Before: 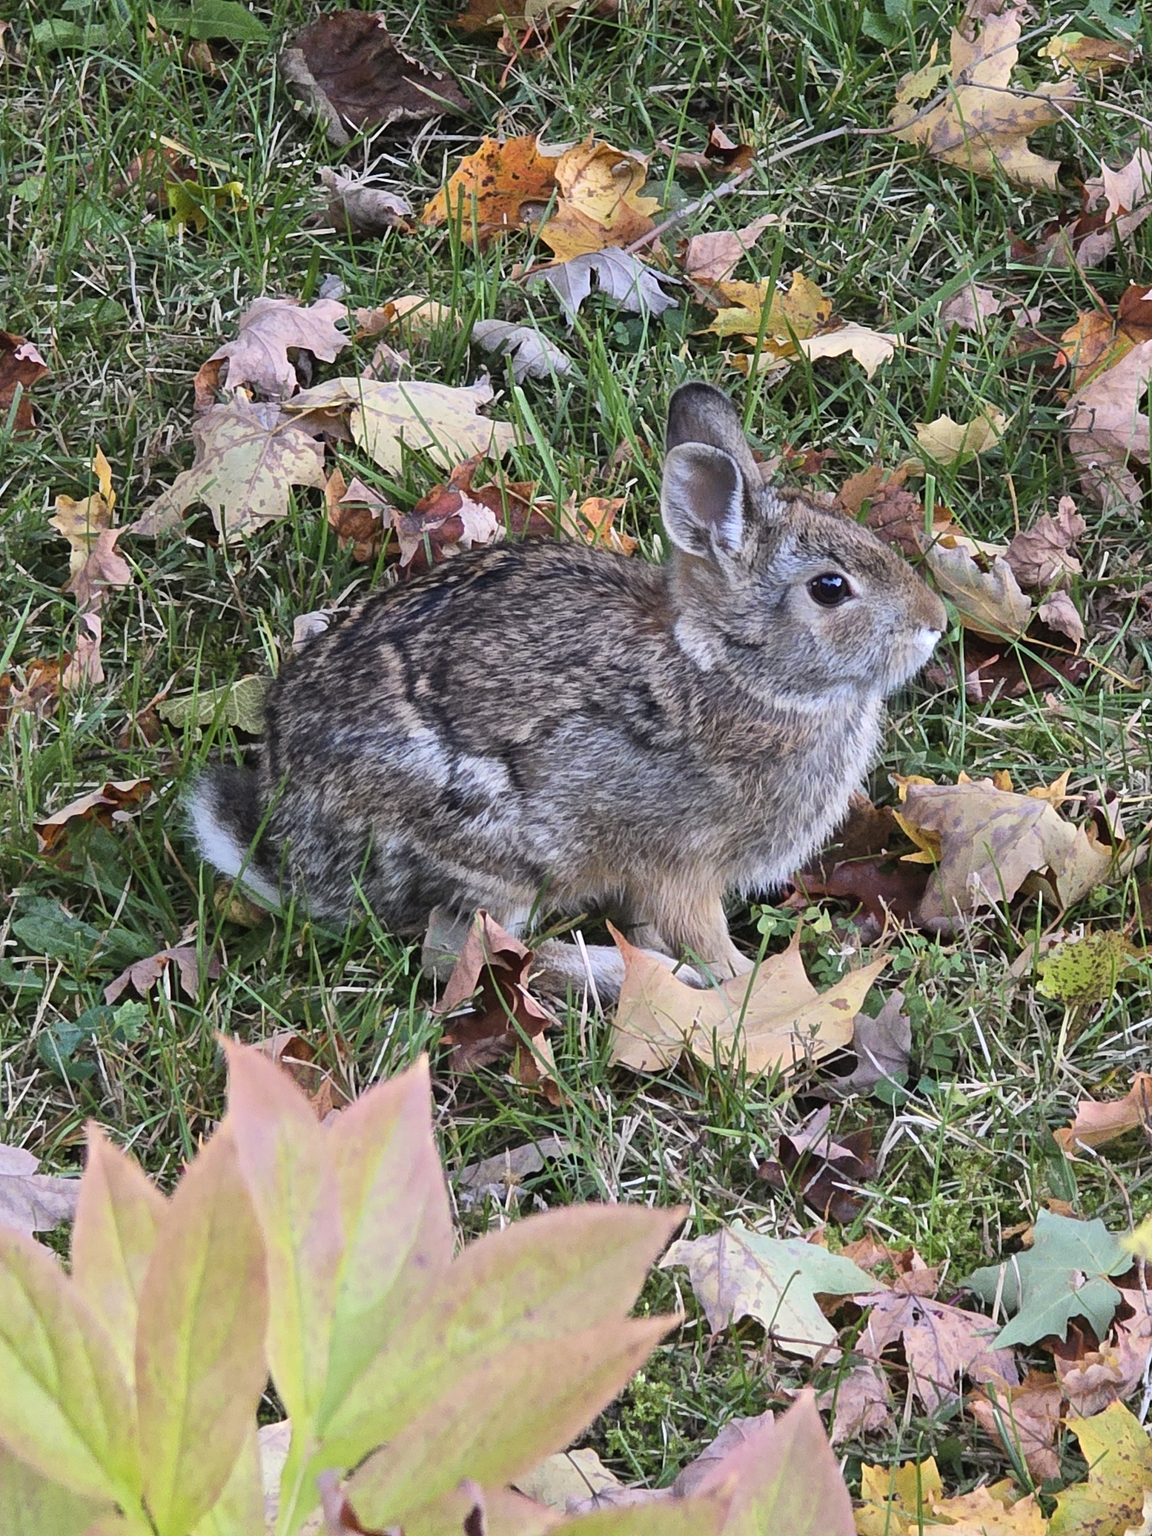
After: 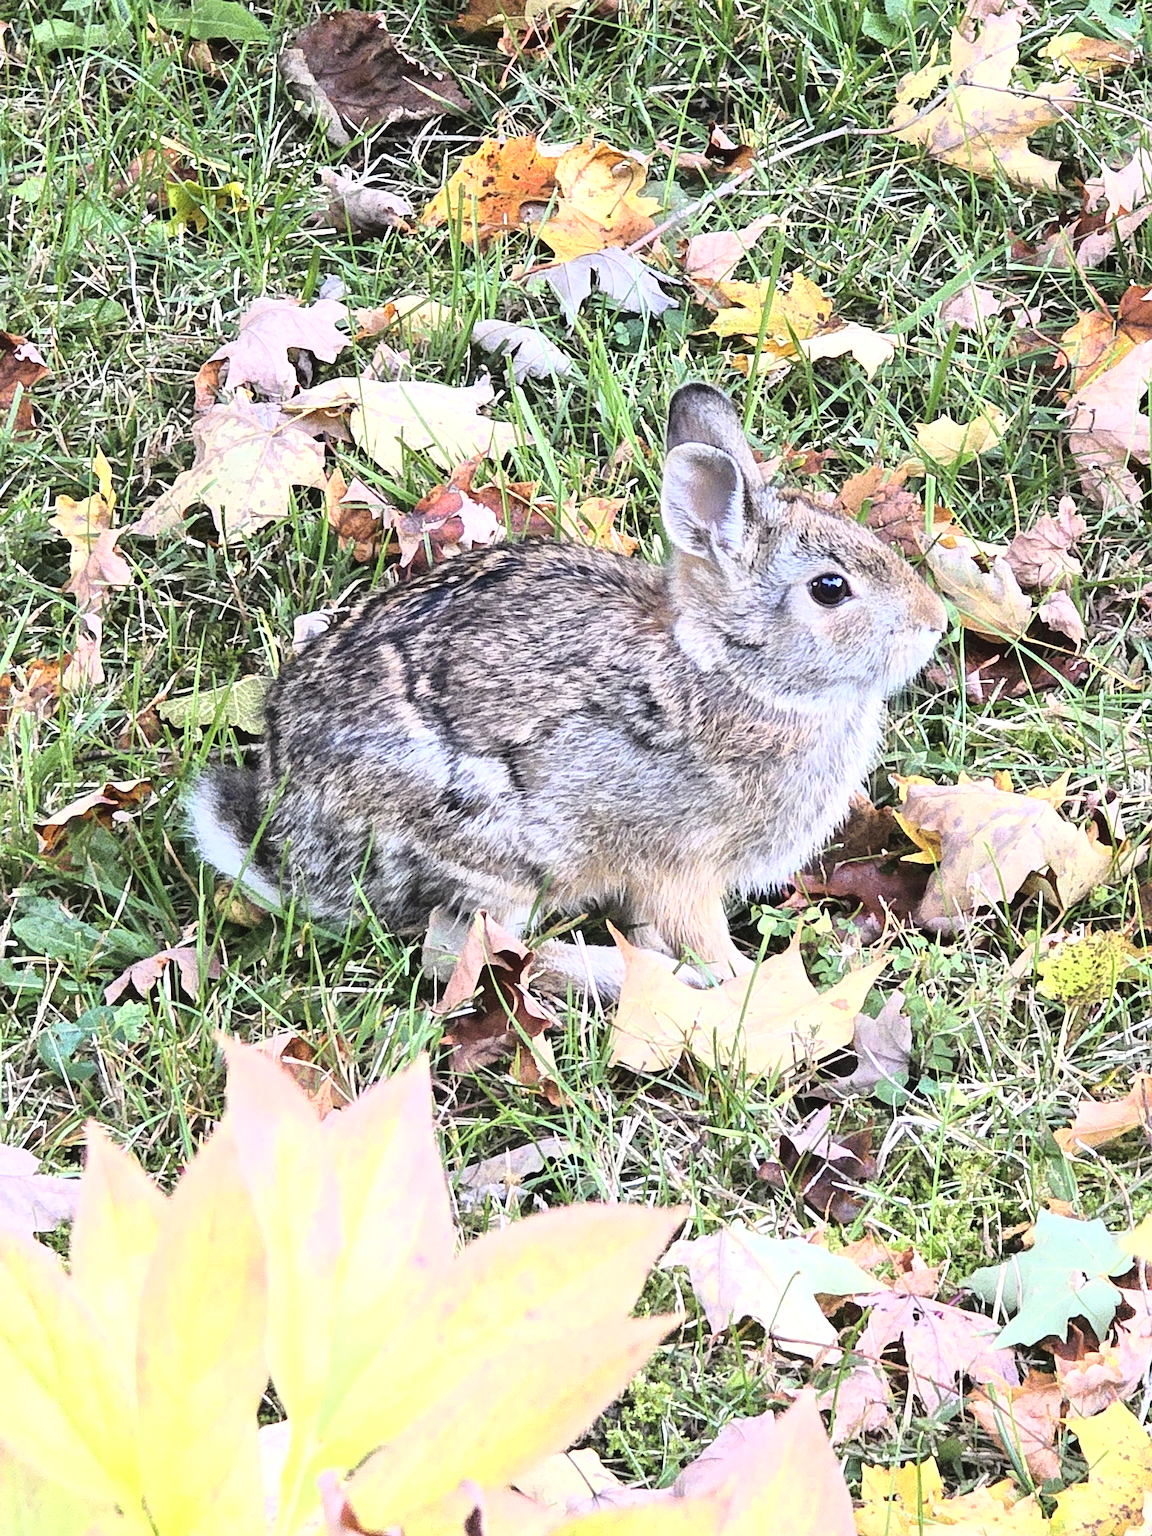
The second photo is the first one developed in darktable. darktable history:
exposure: exposure 0.654 EV, compensate highlight preservation false
sharpen: on, module defaults
contrast brightness saturation: saturation -0.048
base curve: curves: ch0 [(0, 0) (0.028, 0.03) (0.121, 0.232) (0.46, 0.748) (0.859, 0.968) (1, 1)], preserve colors average RGB
